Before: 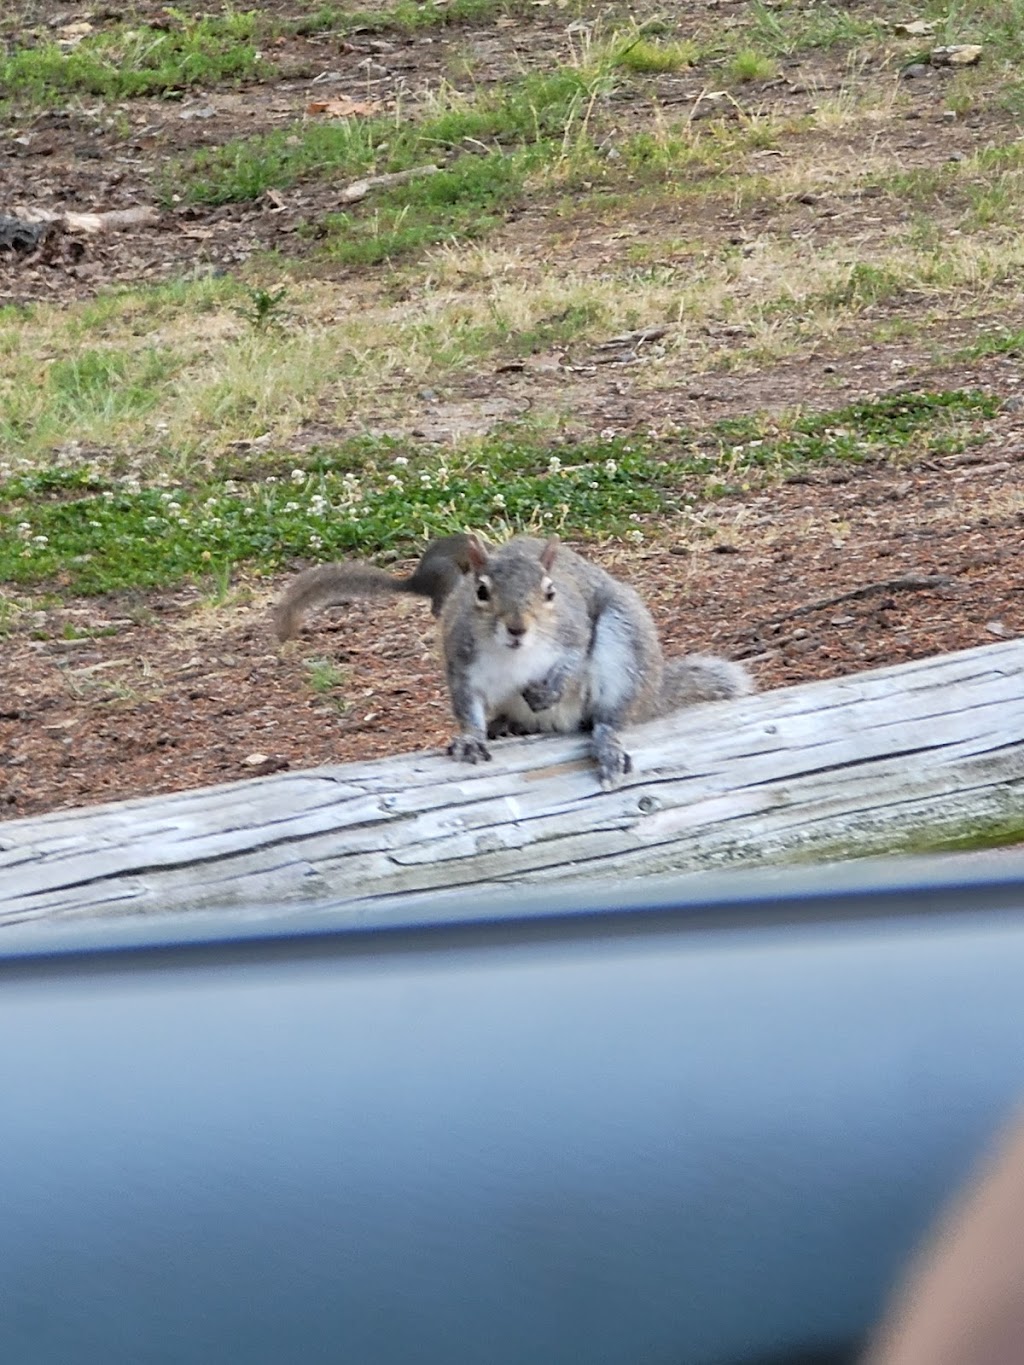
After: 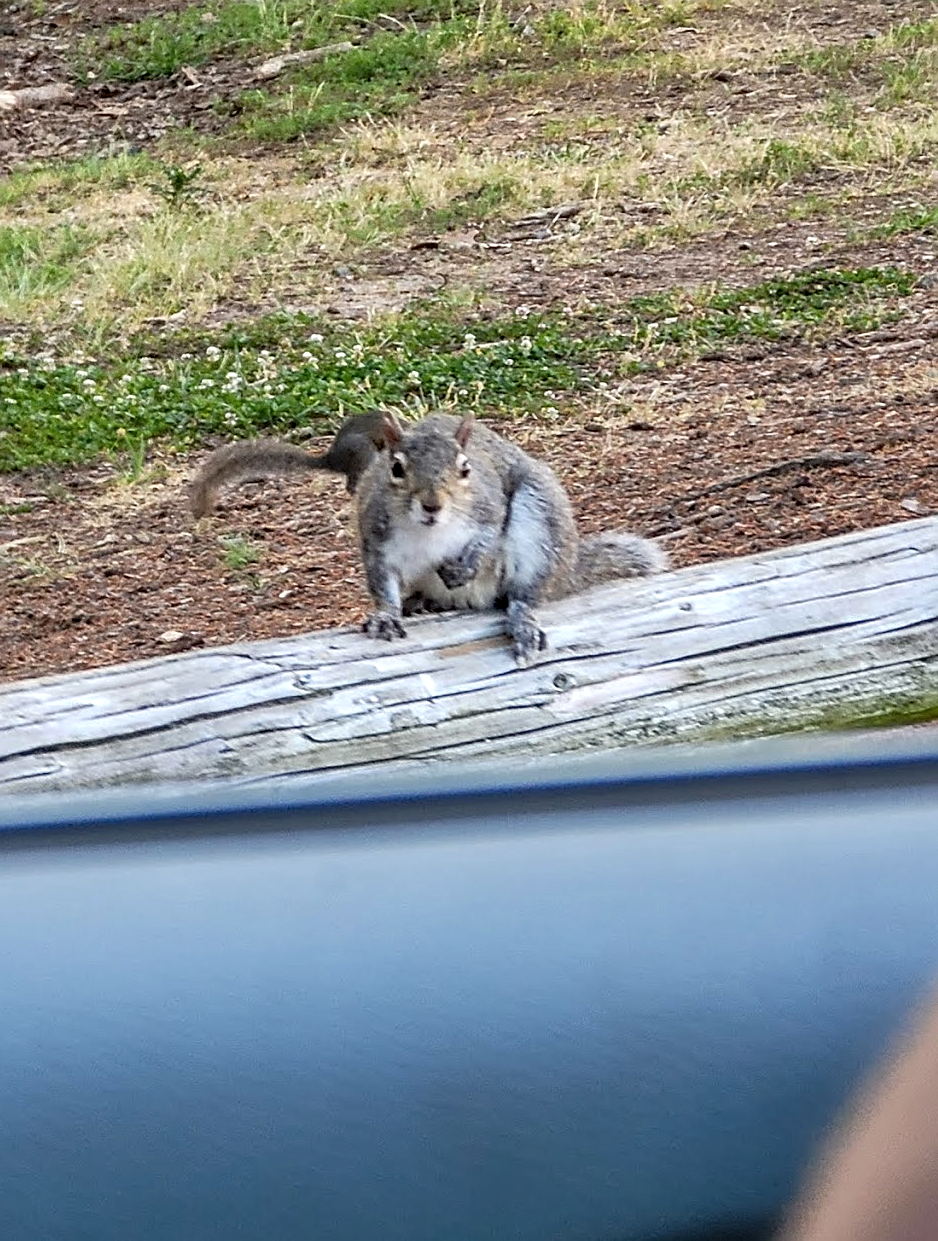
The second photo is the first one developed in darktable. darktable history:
contrast brightness saturation: contrast 0.081, saturation 0.02
sharpen: amount 0.462
tone equalizer: on, module defaults
crop and rotate: left 8.36%, top 9.016%
local contrast: on, module defaults
haze removal: adaptive false
